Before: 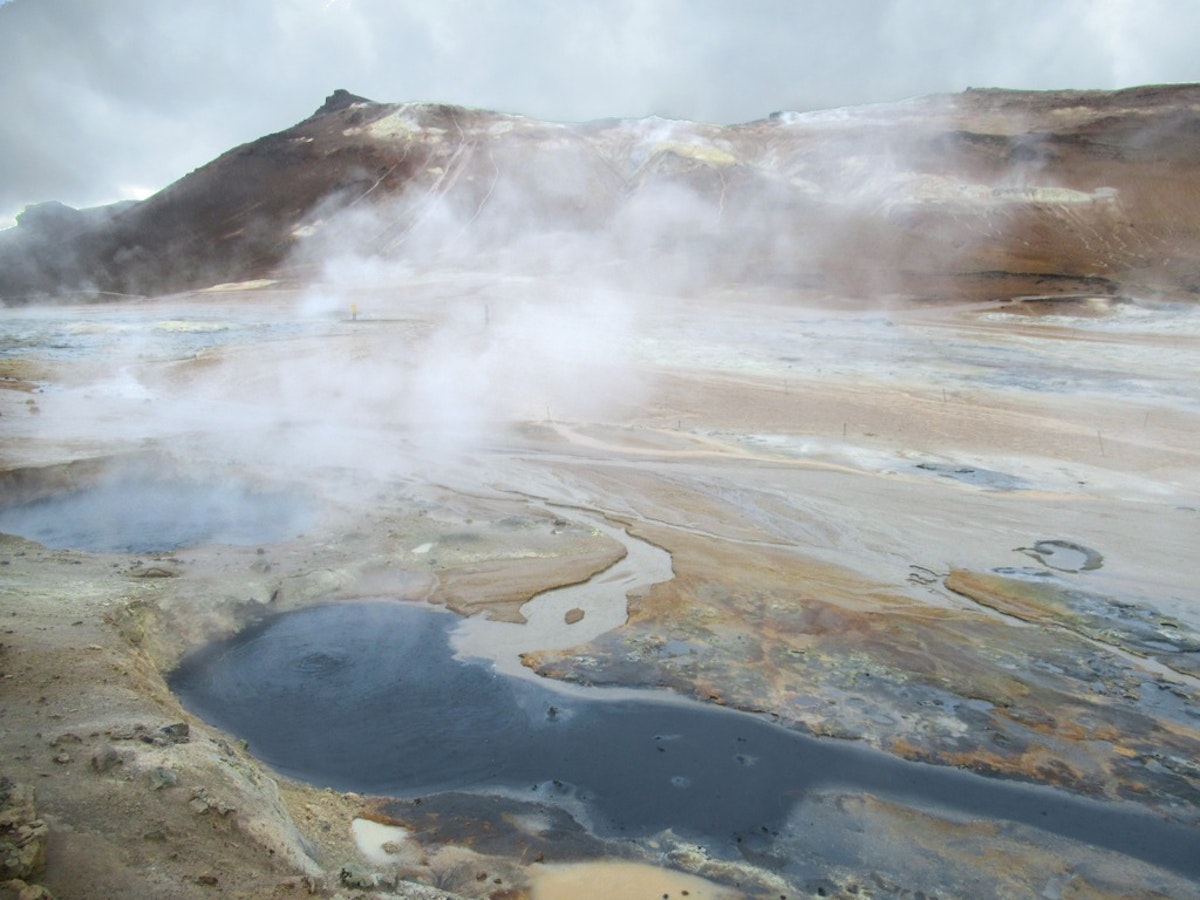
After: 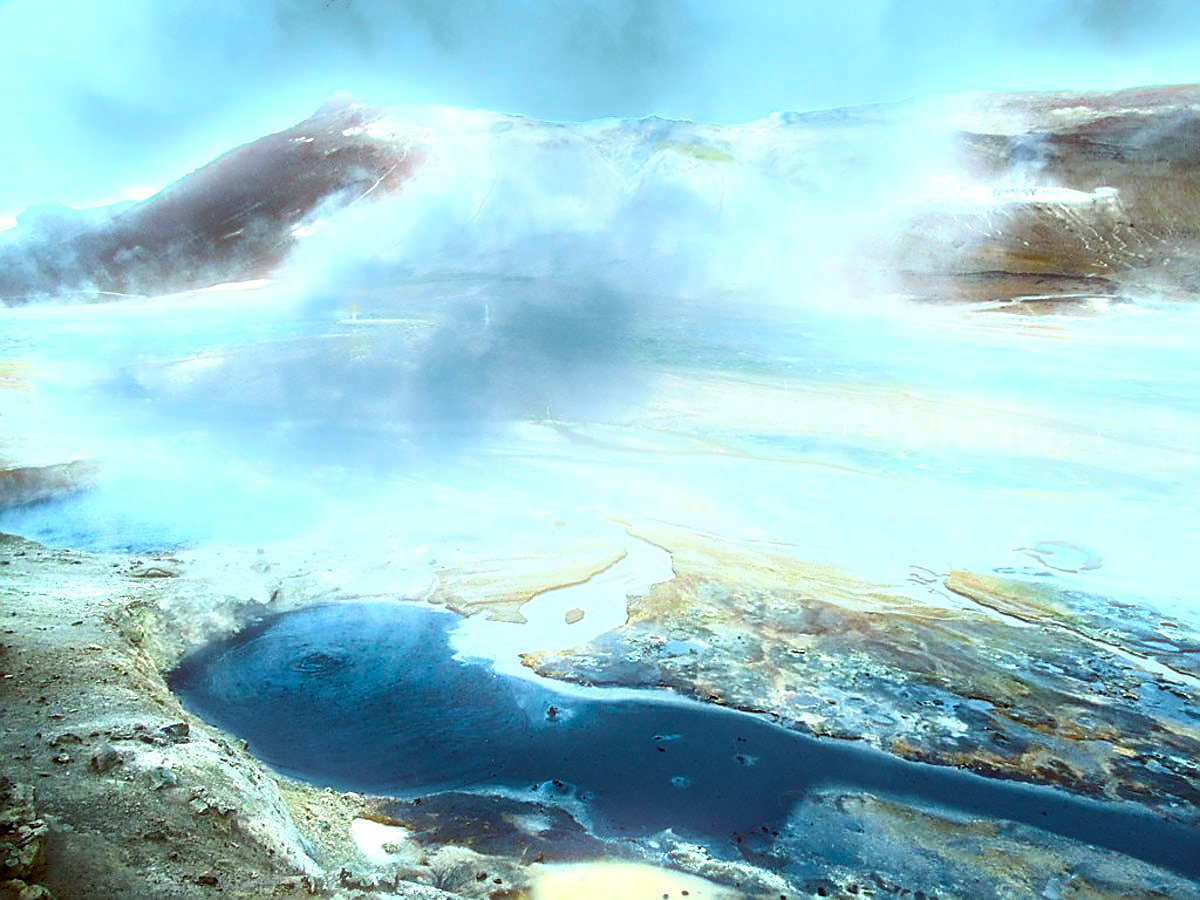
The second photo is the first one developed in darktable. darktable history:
tone equalizer: -8 EV -0.75 EV, -7 EV -0.7 EV, -6 EV -0.6 EV, -5 EV -0.4 EV, -3 EV 0.4 EV, -2 EV 0.6 EV, -1 EV 0.7 EV, +0 EV 0.75 EV, edges refinement/feathering 500, mask exposure compensation -1.57 EV, preserve details no
sharpen: radius 1.4, amount 1.25, threshold 0.7
white balance: emerald 1
bloom: size 9%, threshold 100%, strength 7%
color balance rgb: shadows lift › luminance -7.7%, shadows lift › chroma 2.13%, shadows lift › hue 200.79°, power › luminance -7.77%, power › chroma 2.27%, power › hue 220.69°, highlights gain › luminance 15.15%, highlights gain › chroma 4%, highlights gain › hue 209.35°, global offset › luminance -0.21%, global offset › chroma 0.27%, perceptual saturation grading › global saturation 24.42%, perceptual saturation grading › highlights -24.42%, perceptual saturation grading › mid-tones 24.42%, perceptual saturation grading › shadows 40%, perceptual brilliance grading › global brilliance -5%, perceptual brilliance grading › highlights 24.42%, perceptual brilliance grading › mid-tones 7%, perceptual brilliance grading › shadows -5%
haze removal: compatibility mode true, adaptive false
